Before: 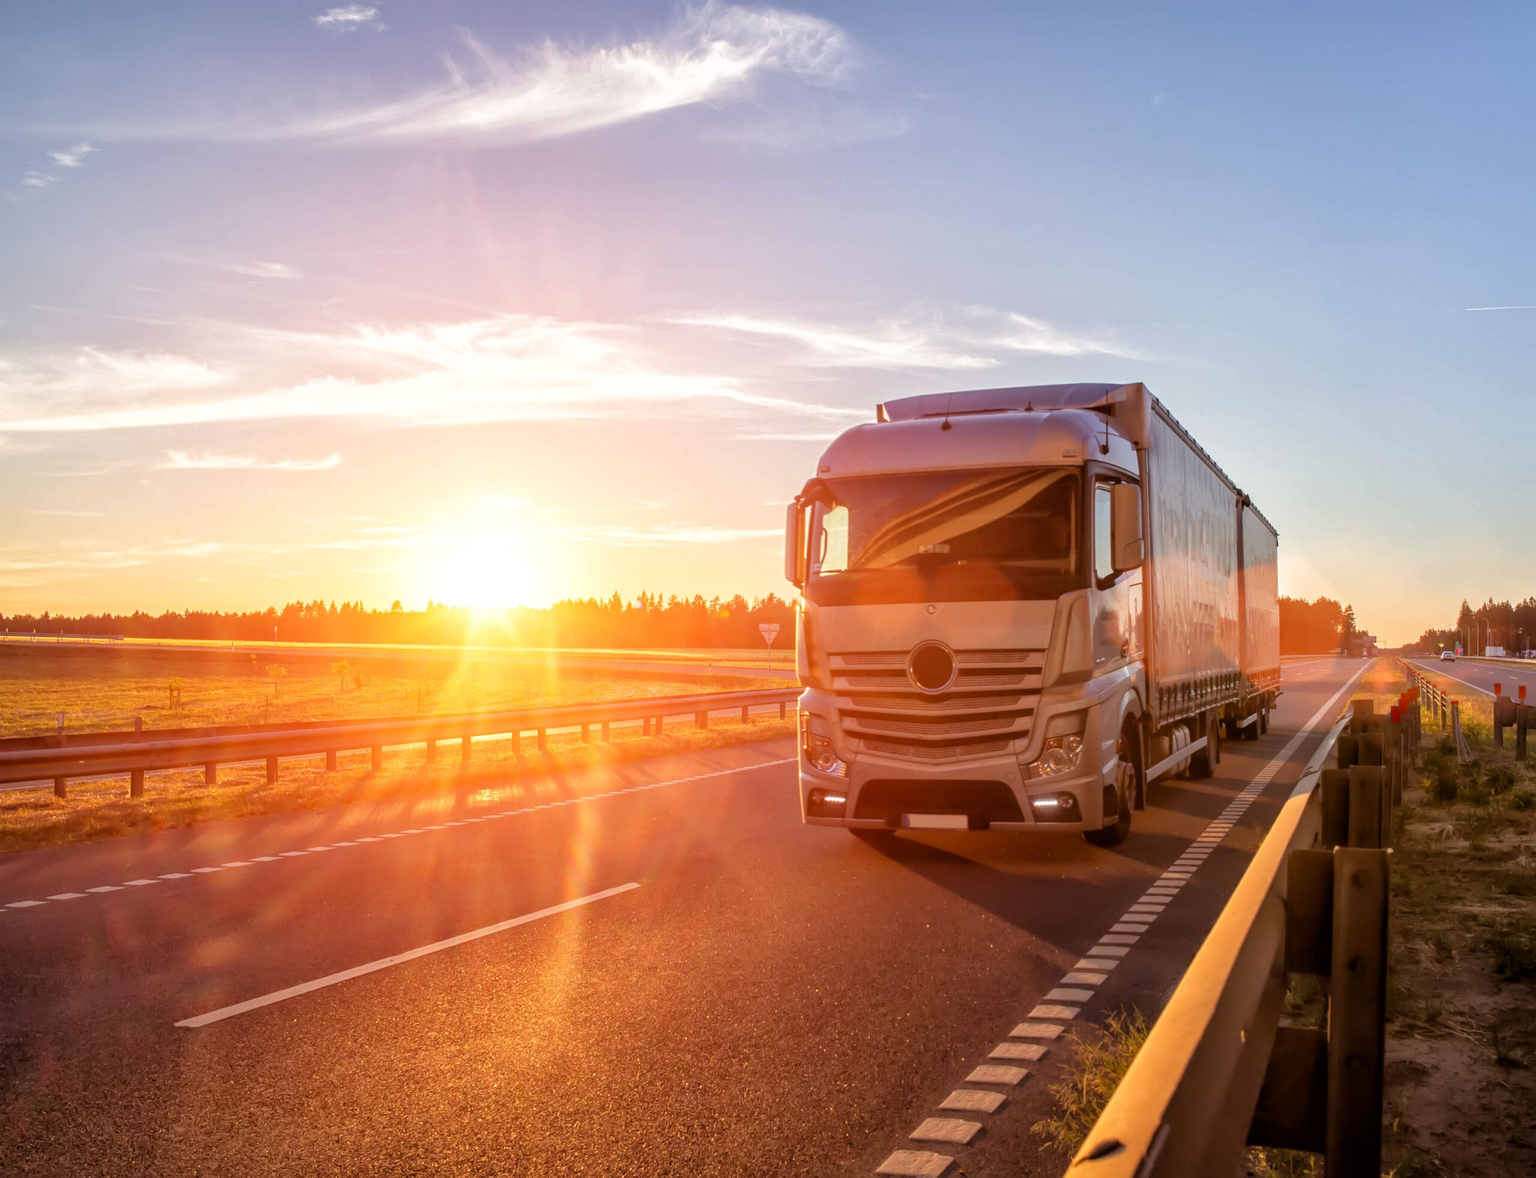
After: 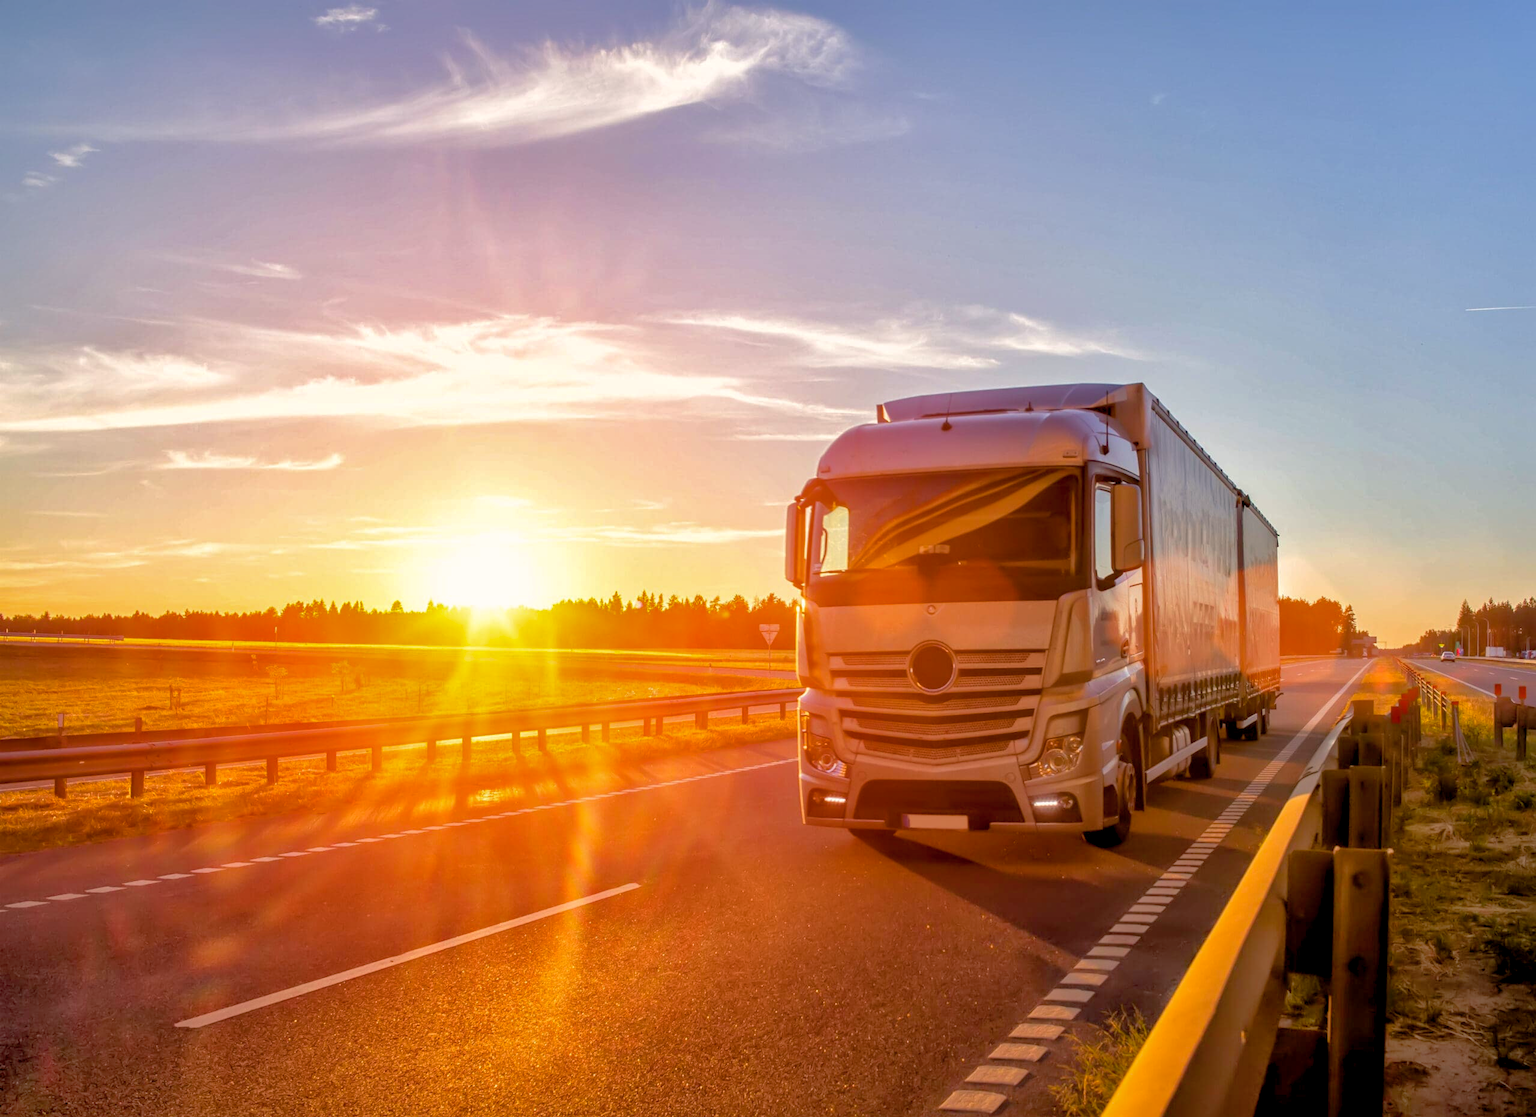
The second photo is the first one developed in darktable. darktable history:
crop and rotate: top 0%, bottom 5.097%
shadows and highlights: on, module defaults
color balance rgb: shadows lift › chroma 2%, shadows lift › hue 217.2°, power › hue 60°, highlights gain › chroma 1%, highlights gain › hue 69.6°, global offset › luminance -0.5%, perceptual saturation grading › global saturation 15%, global vibrance 15%
